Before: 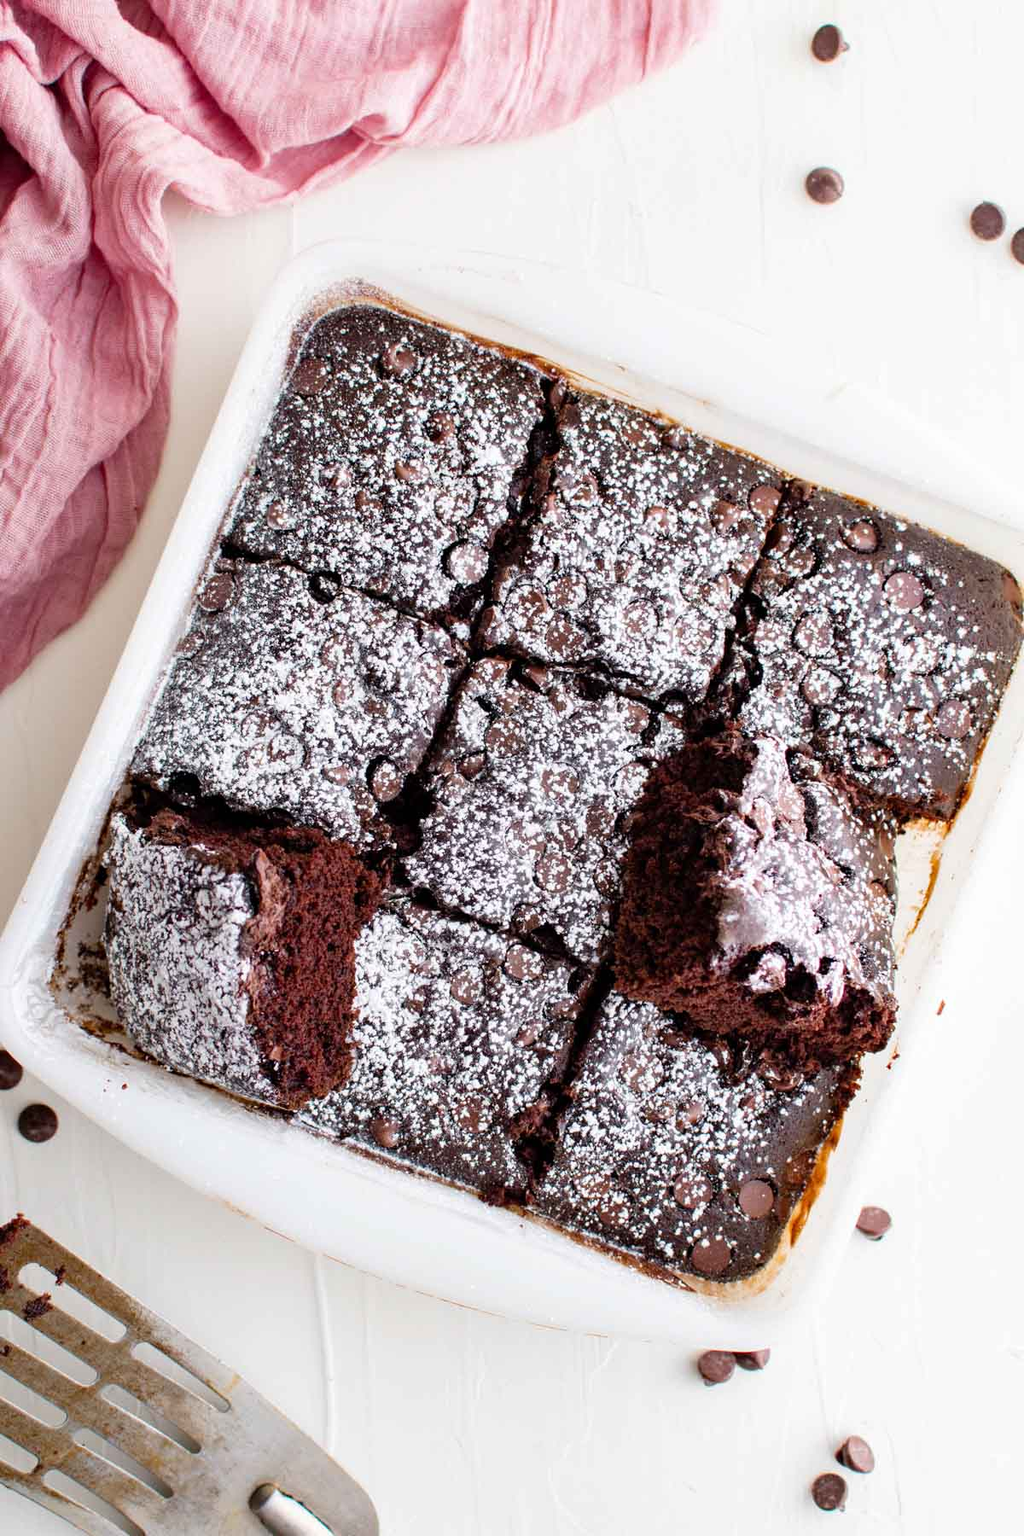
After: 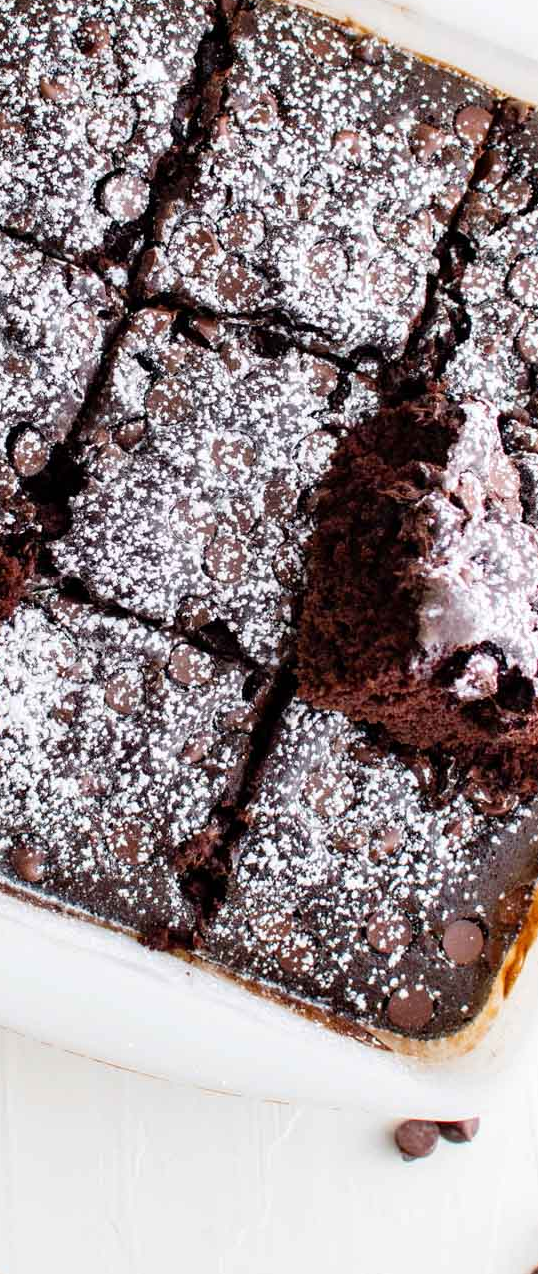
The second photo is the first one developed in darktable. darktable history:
crop: left 35.331%, top 25.724%, right 19.765%, bottom 3.447%
